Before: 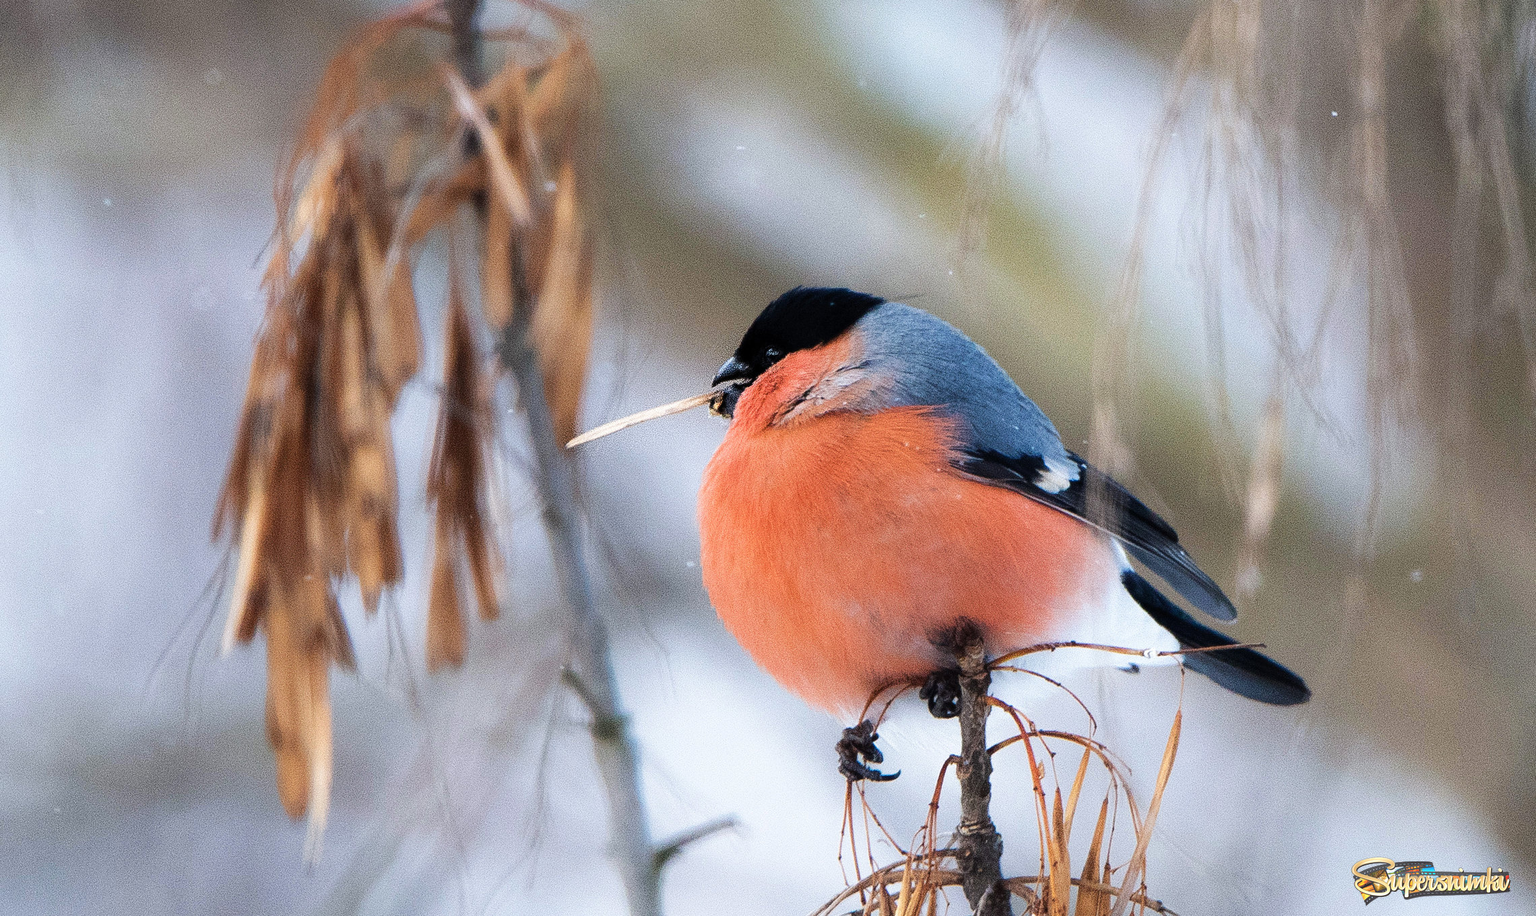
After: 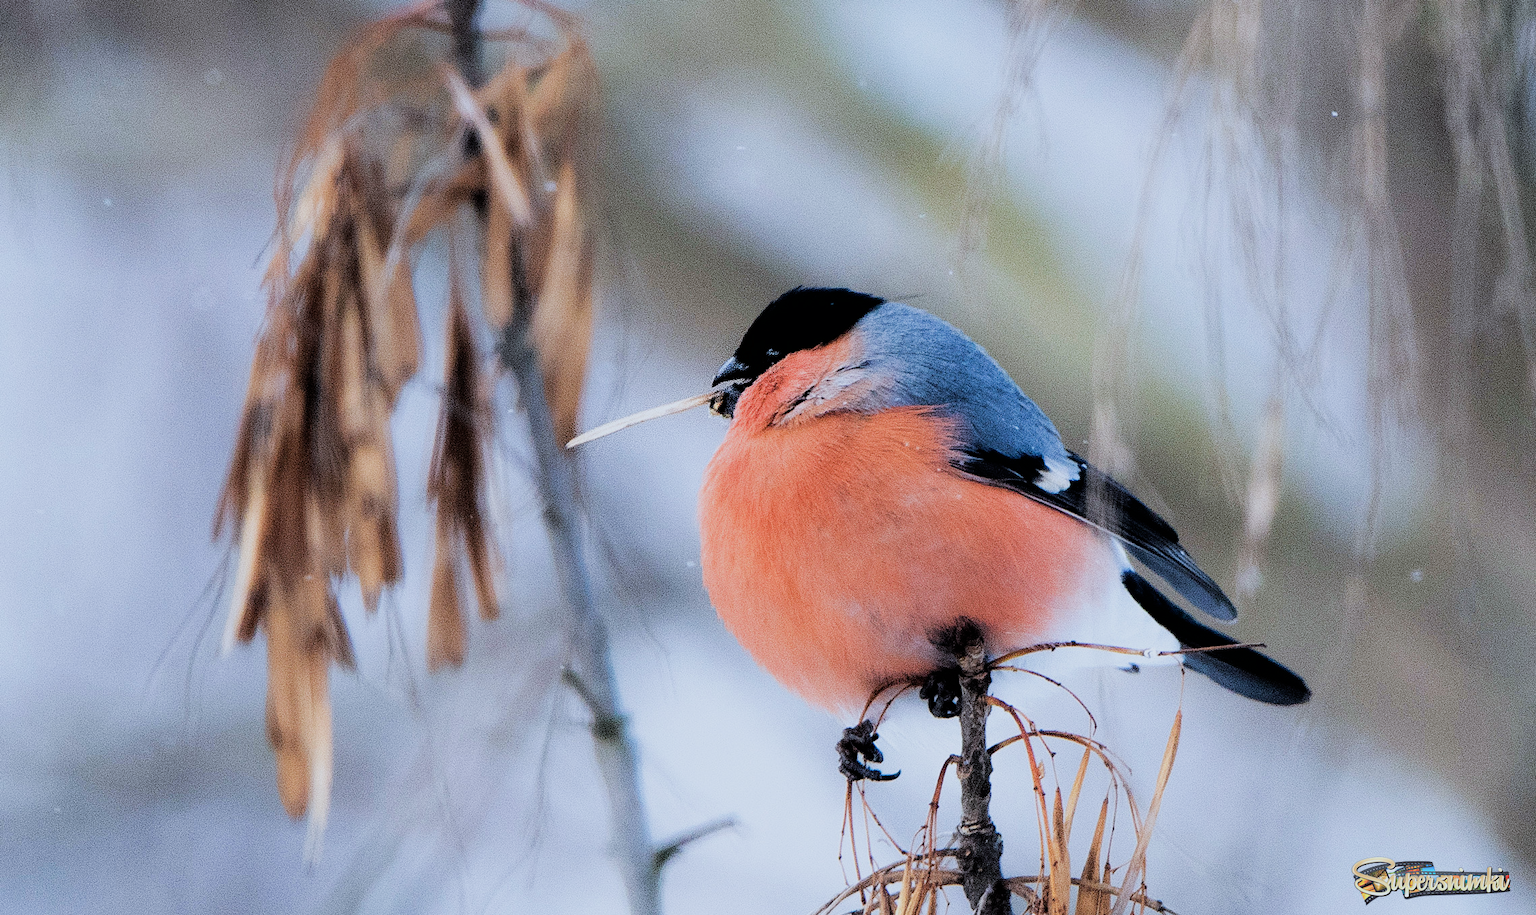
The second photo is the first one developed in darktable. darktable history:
filmic rgb: black relative exposure -5 EV, hardness 2.88, contrast 1.2, highlights saturation mix -30%
color calibration: x 0.372, y 0.386, temperature 4283.97 K
